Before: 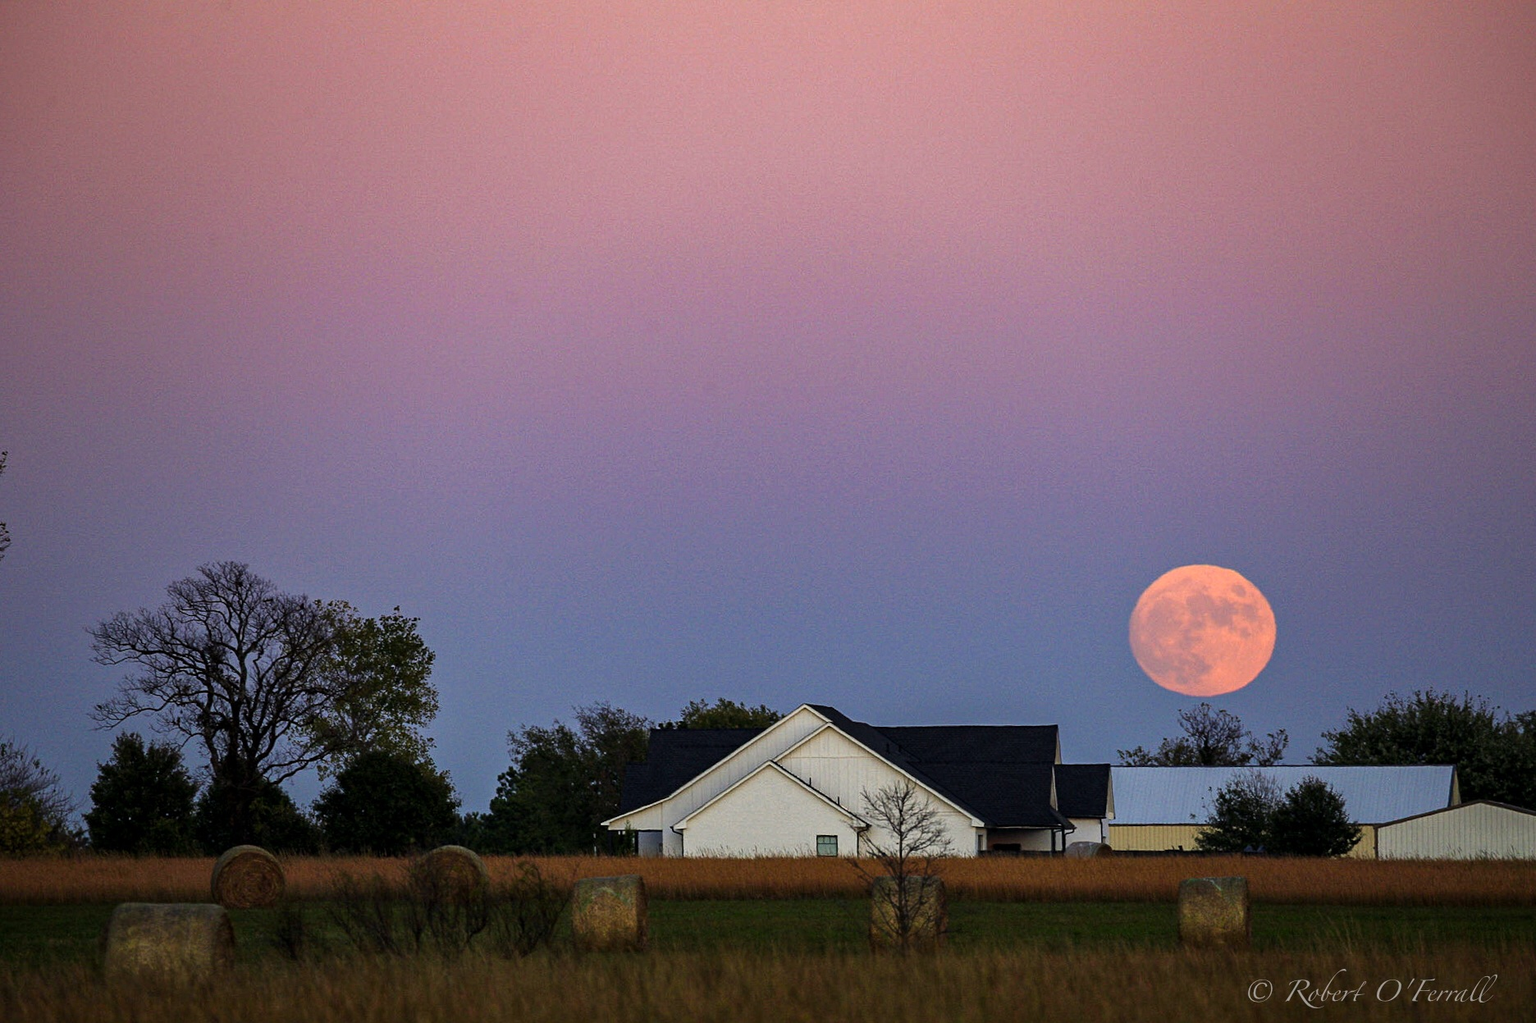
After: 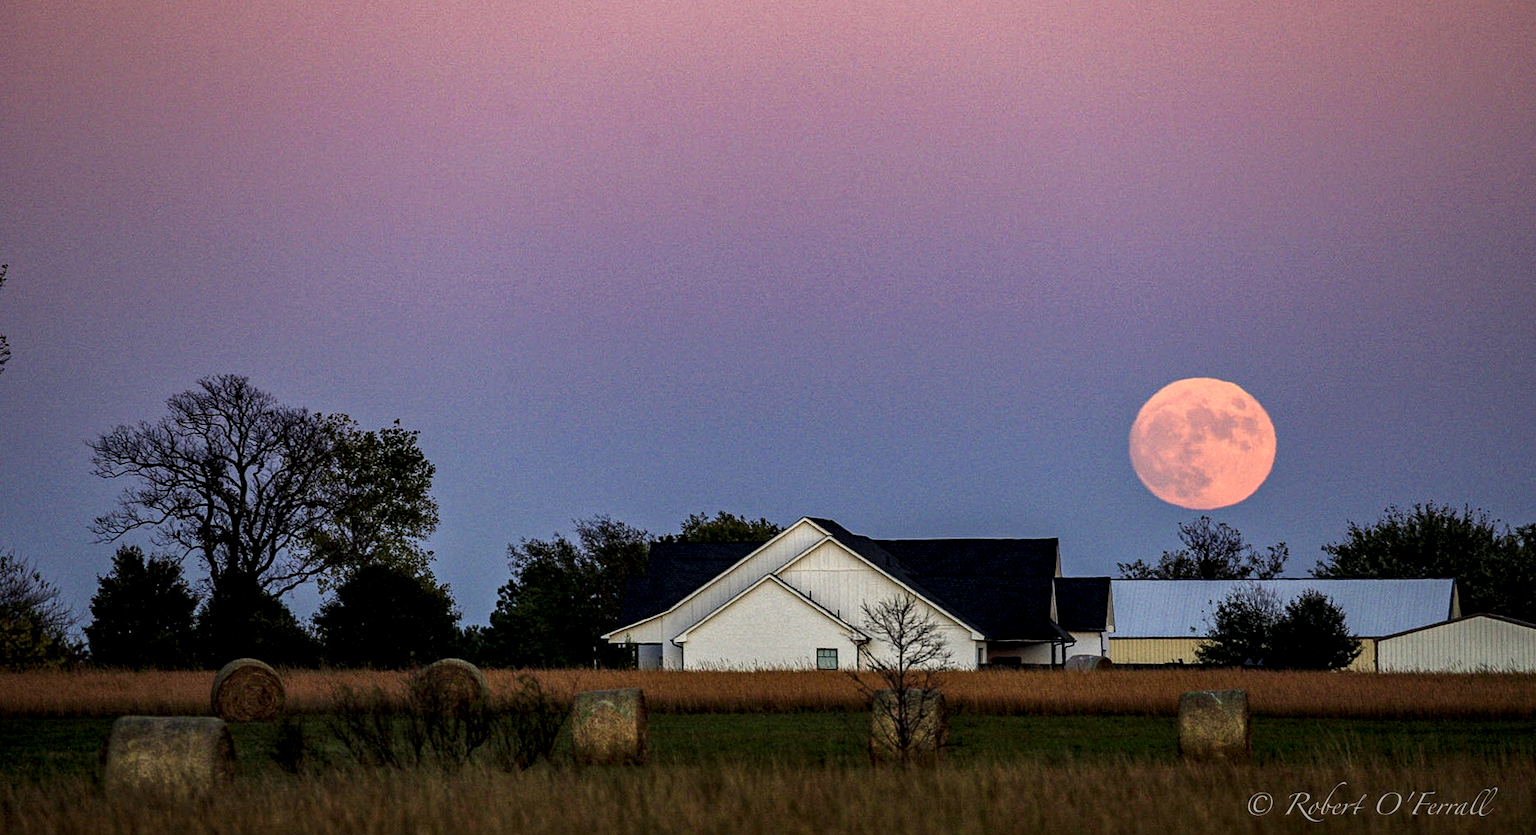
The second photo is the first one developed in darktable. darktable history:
local contrast: detail 150%
crop and rotate: top 18.35%
